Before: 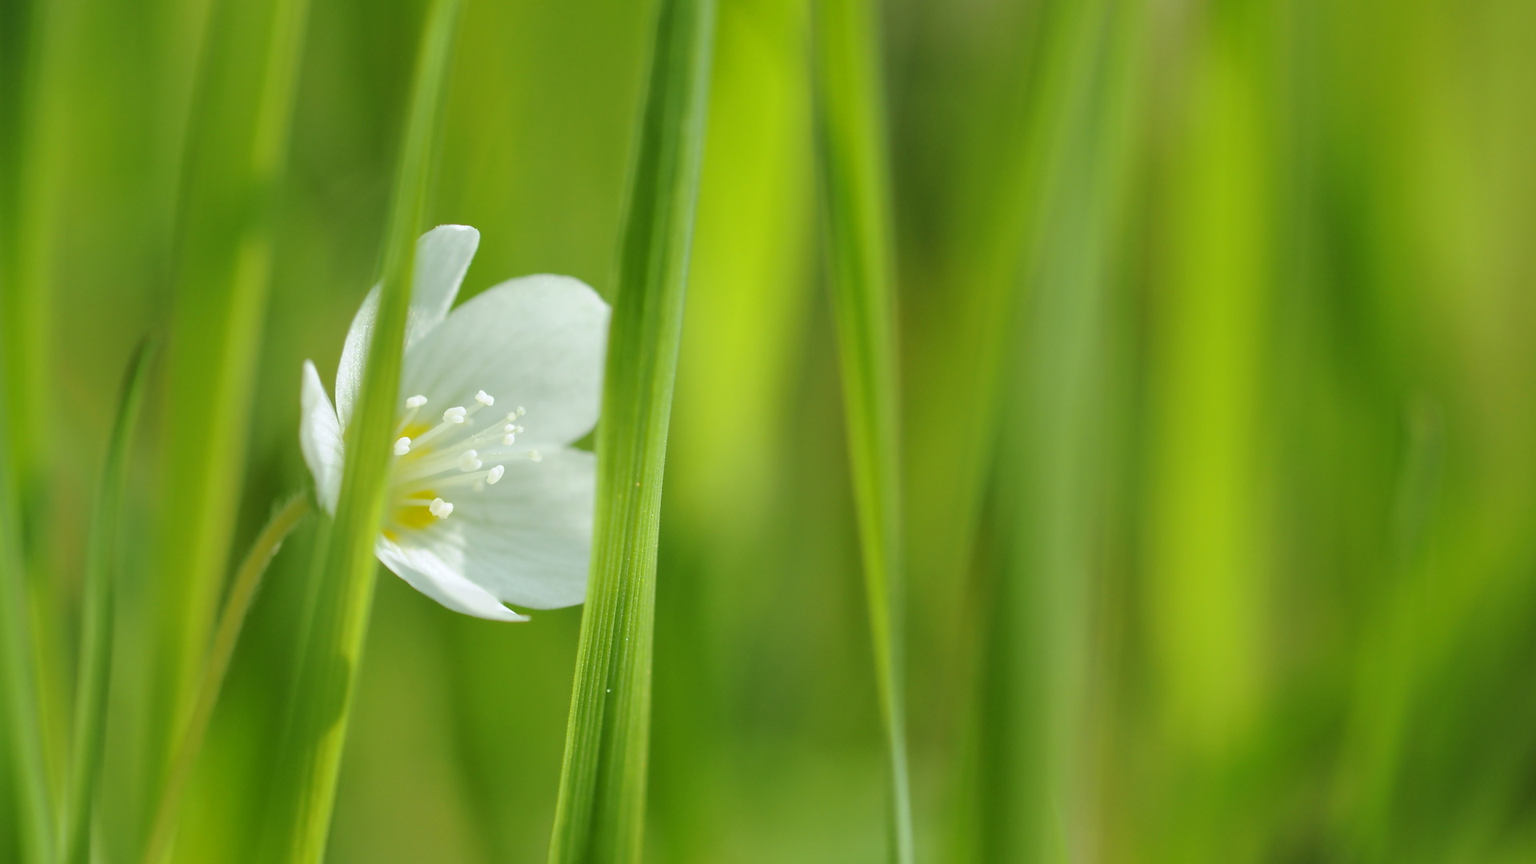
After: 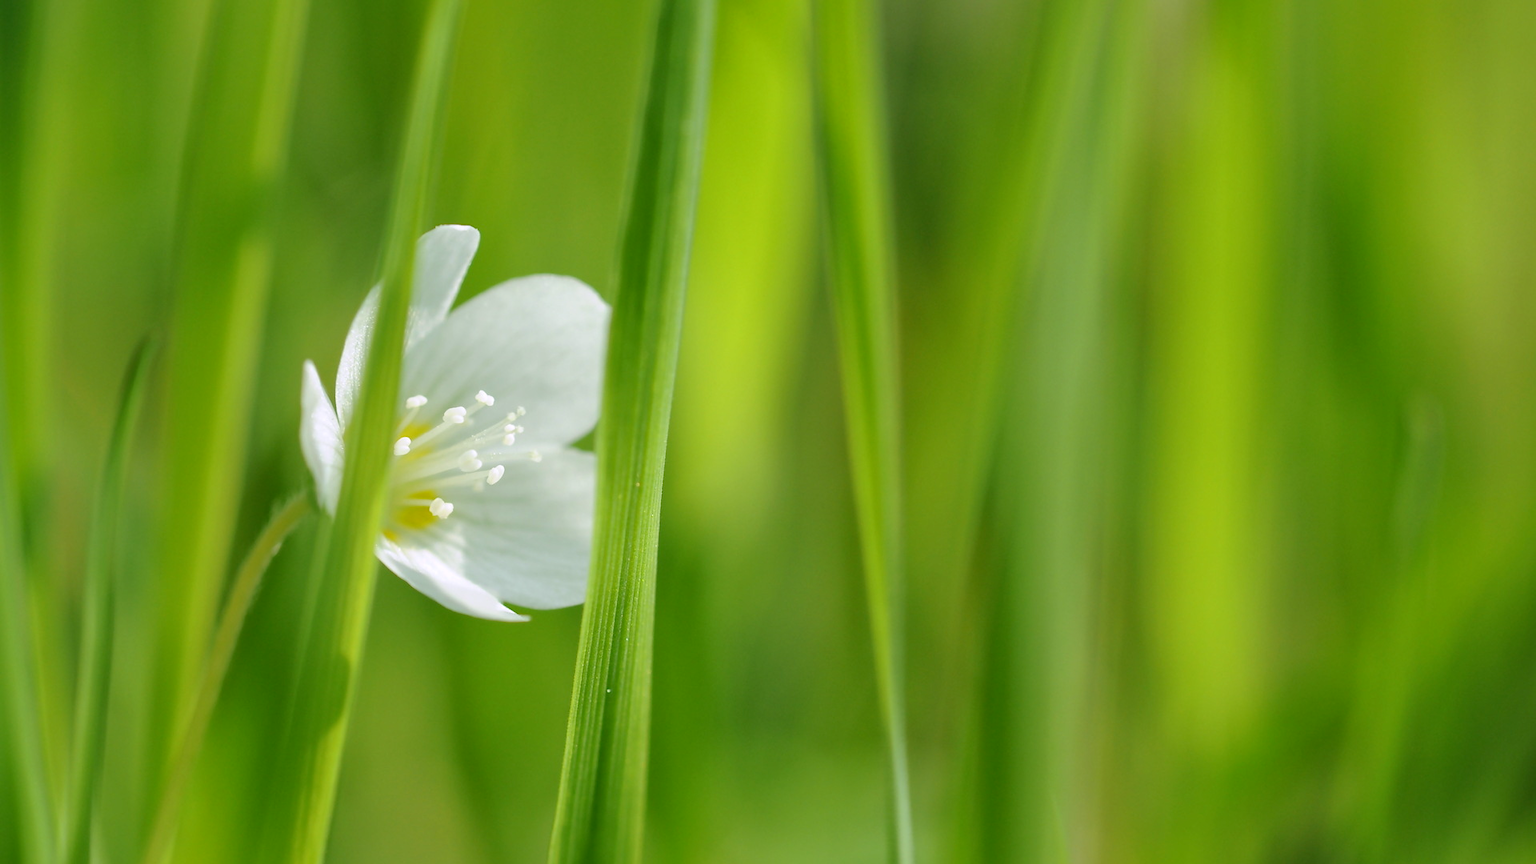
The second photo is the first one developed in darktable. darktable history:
local contrast: mode bilateral grid, contrast 10, coarseness 25, detail 115%, midtone range 0.2
color calibration: illuminant as shot in camera, x 0.358, y 0.373, temperature 4628.91 K
color correction: highlights a* 4.02, highlights b* 4.98, shadows a* -7.55, shadows b* 4.98
